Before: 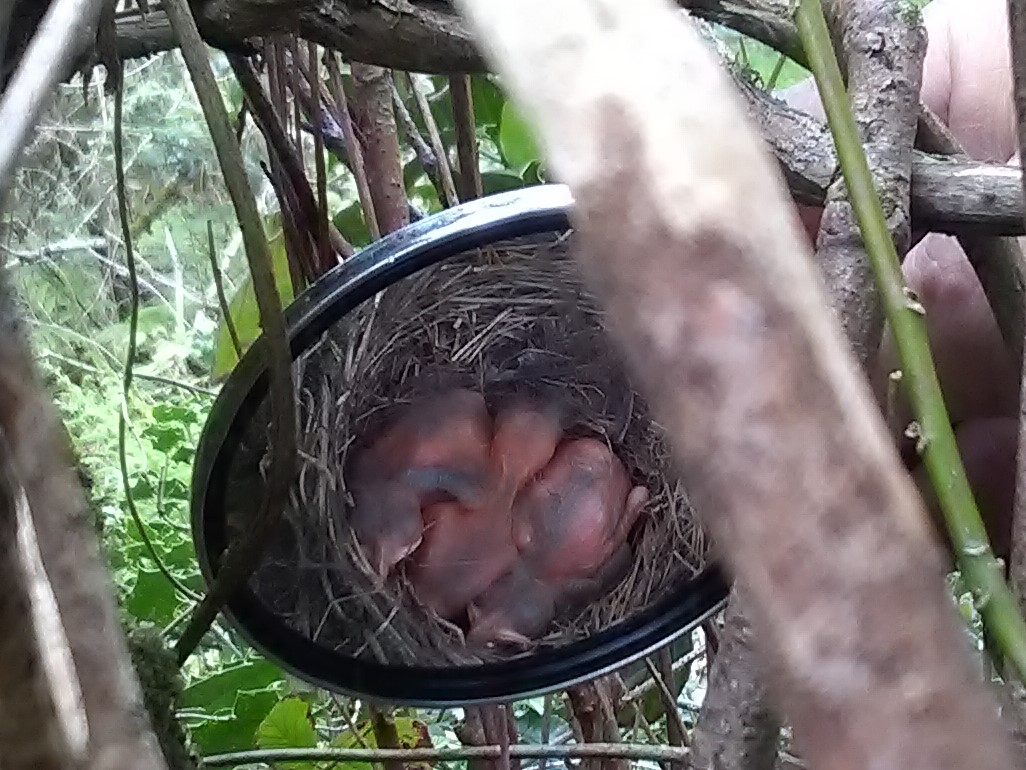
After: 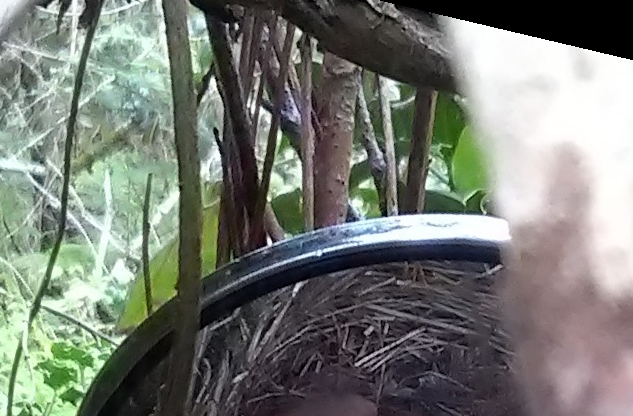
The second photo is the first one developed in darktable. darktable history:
crop: left 15.306%, top 9.065%, right 30.789%, bottom 48.638%
rotate and perspective: rotation 13.27°, automatic cropping off
